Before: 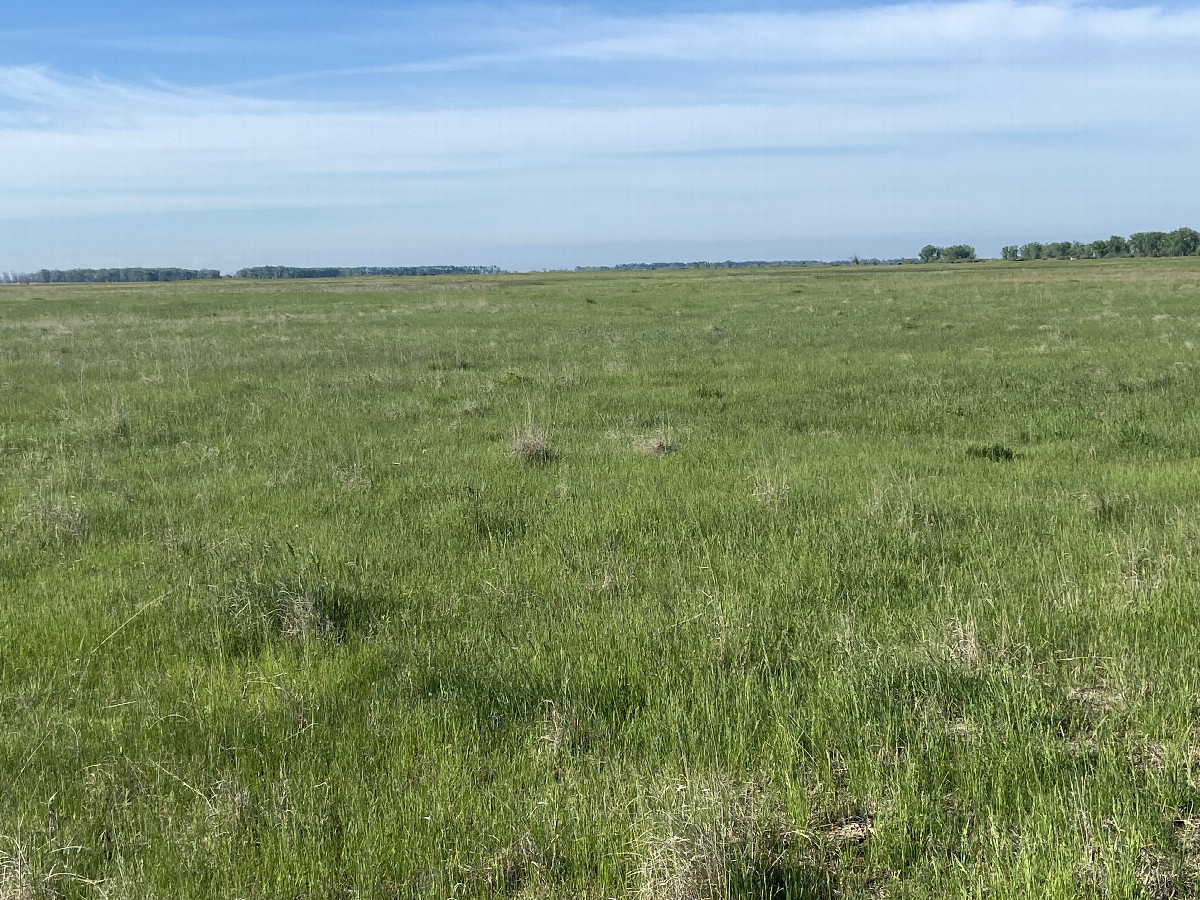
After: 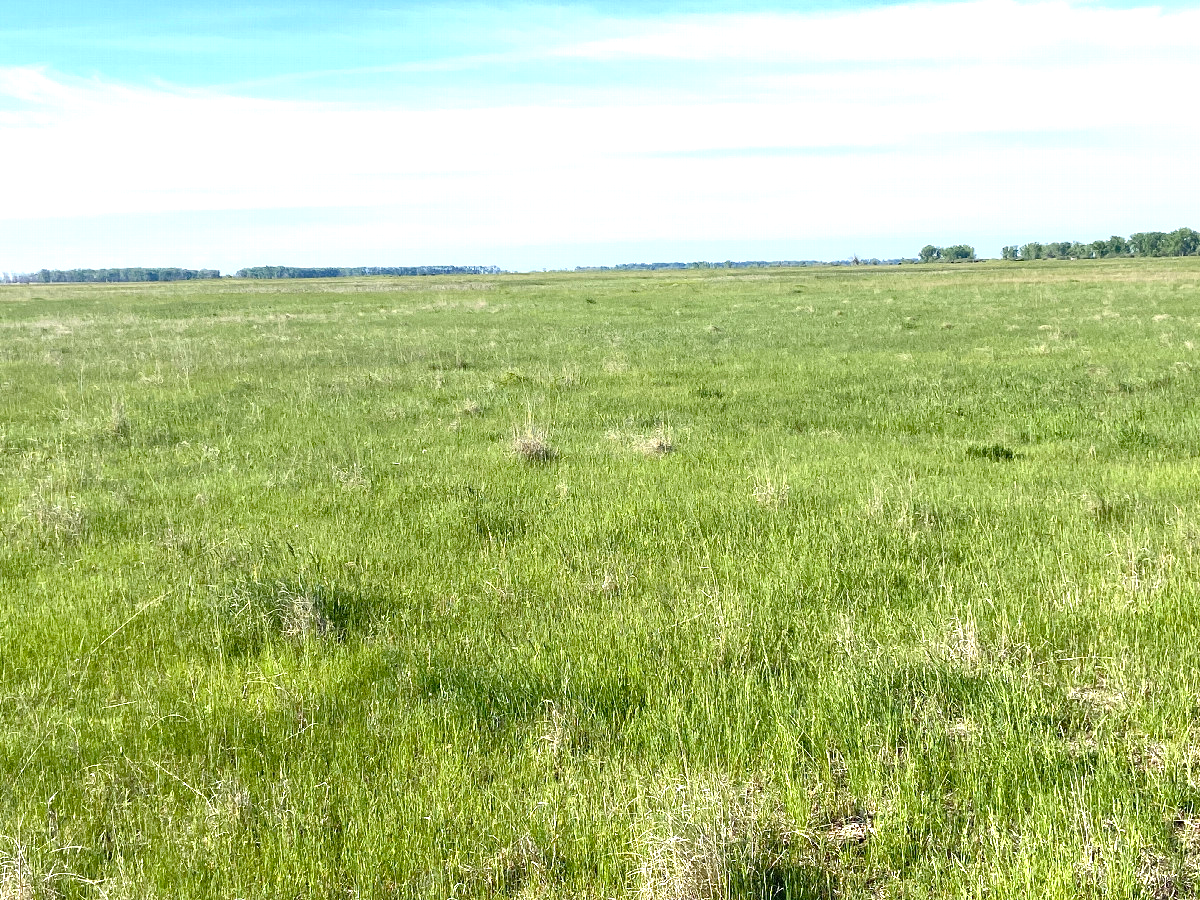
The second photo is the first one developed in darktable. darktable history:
color balance rgb: highlights gain › luminance 6.513%, highlights gain › chroma 1.251%, highlights gain › hue 87.99°, perceptual saturation grading › global saturation 21.31%, perceptual saturation grading › highlights -19.976%, perceptual saturation grading › shadows 29.28%, global vibrance 14.566%
exposure: black level correction 0, exposure 1.001 EV, compensate highlight preservation false
